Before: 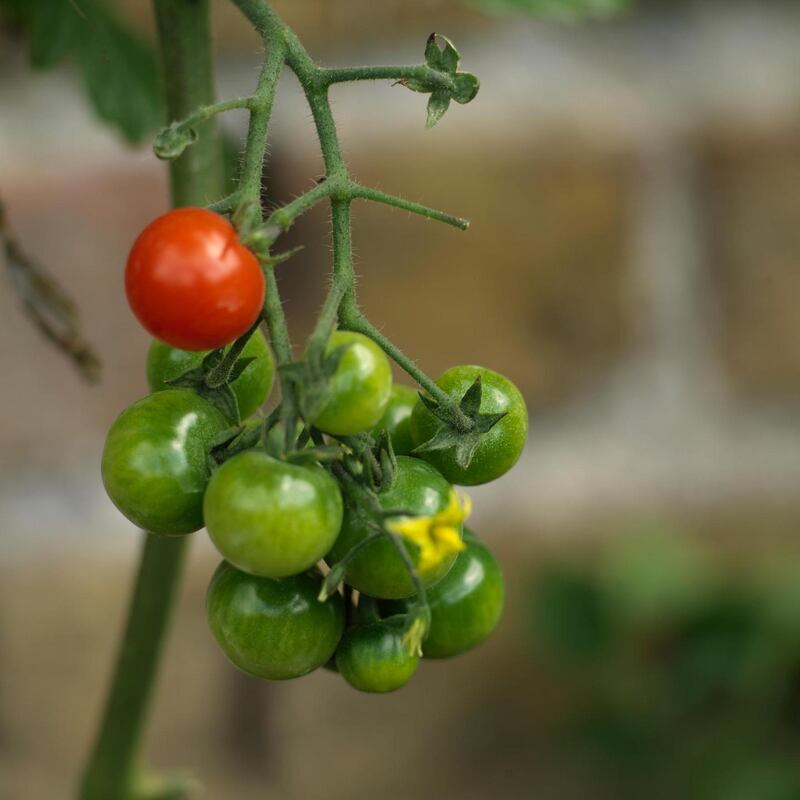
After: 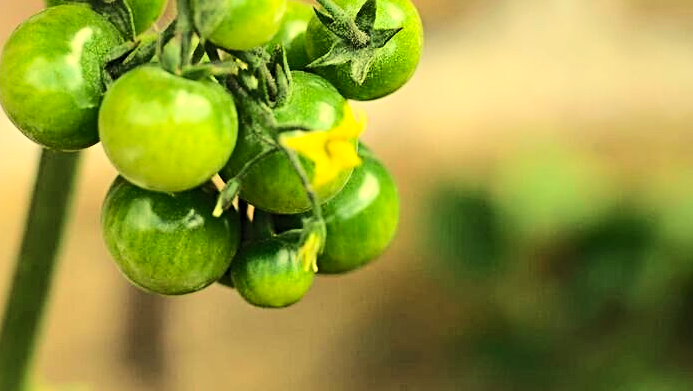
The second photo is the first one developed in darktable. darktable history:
sharpen: radius 3.119
white balance: red 1.08, blue 0.791
base curve: curves: ch0 [(0, 0) (0.032, 0.037) (0.105, 0.228) (0.435, 0.76) (0.856, 0.983) (1, 1)]
contrast brightness saturation: contrast 0.2, brightness 0.16, saturation 0.22
exposure: compensate exposure bias true, compensate highlight preservation false
crop and rotate: left 13.306%, top 48.129%, bottom 2.928%
